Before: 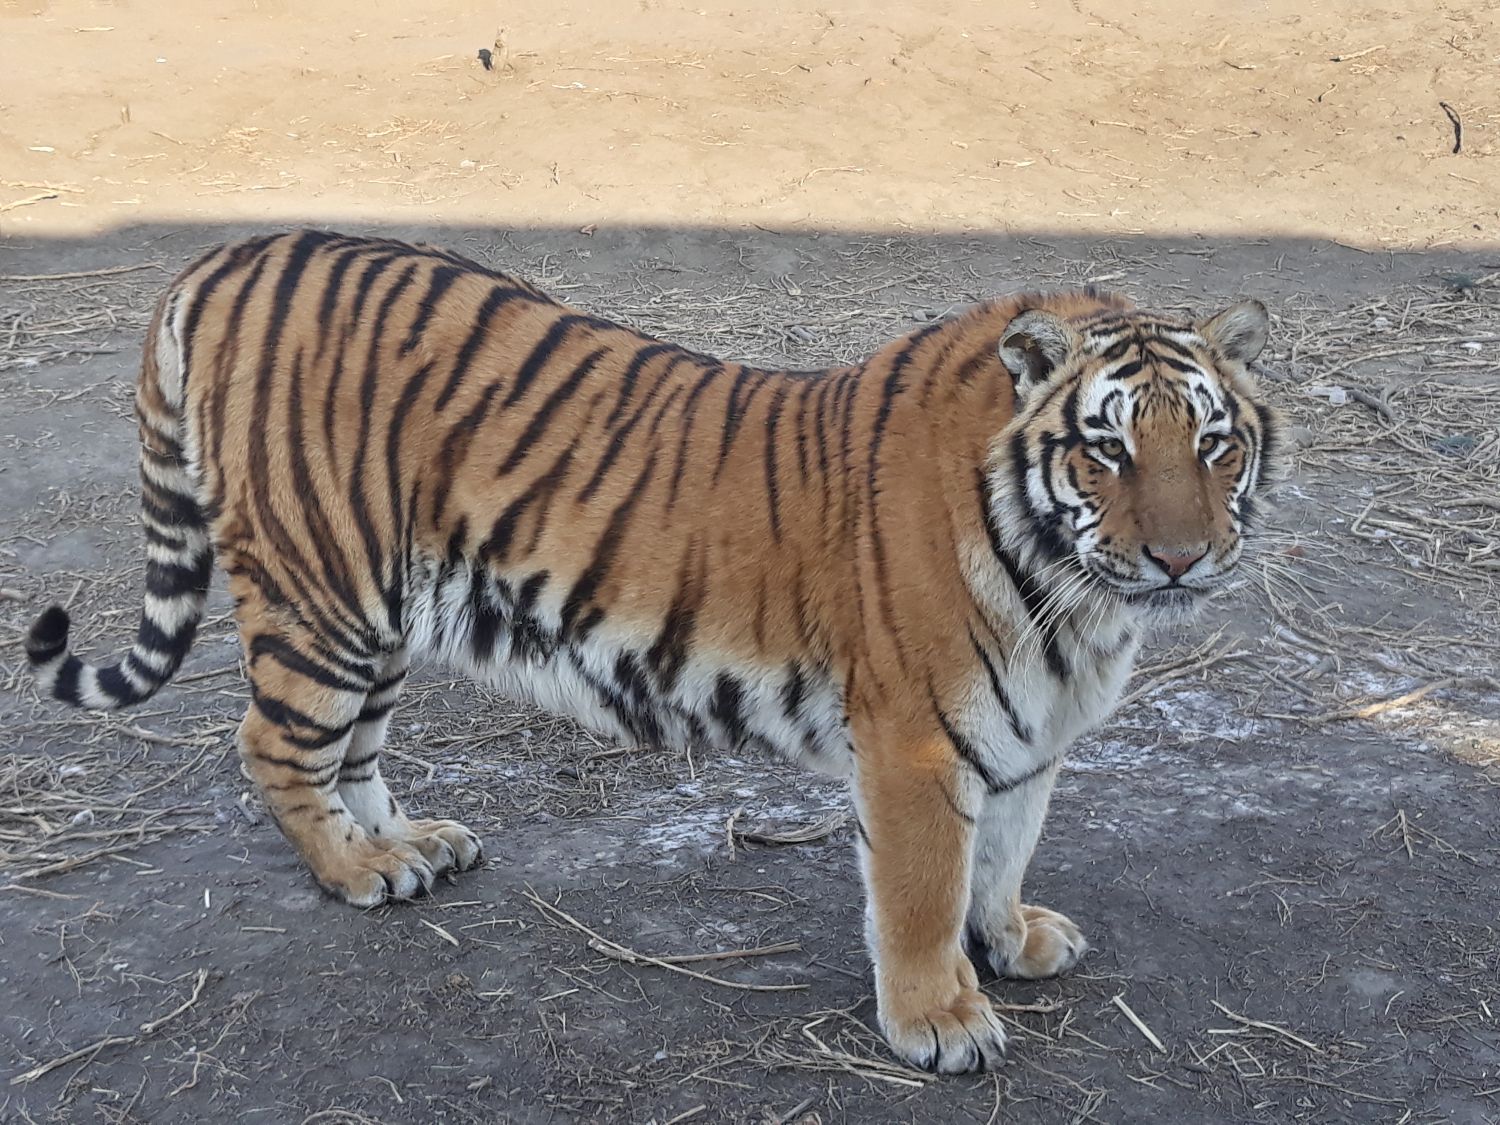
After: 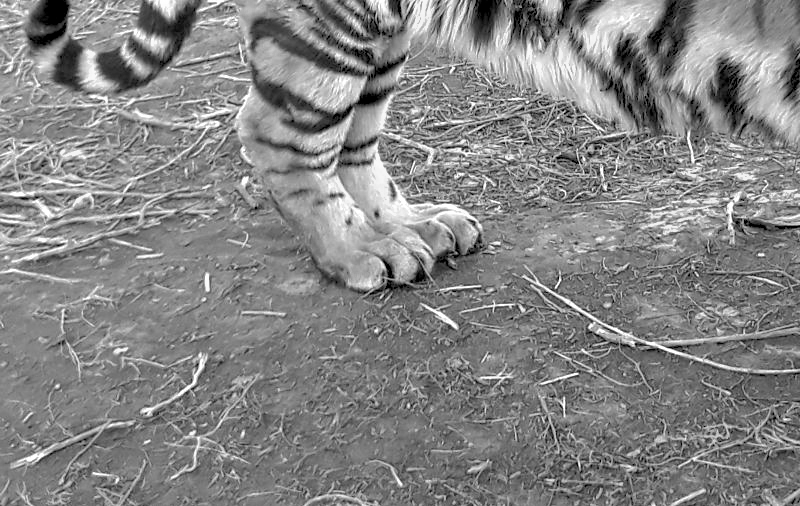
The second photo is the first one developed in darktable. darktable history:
crop and rotate: top 54.778%, right 46.61%, bottom 0.159%
exposure: black level correction 0.01, exposure 1 EV, compensate highlight preservation false
shadows and highlights: on, module defaults
color zones: curves: ch0 [(0.002, 0.593) (0.143, 0.417) (0.285, 0.541) (0.455, 0.289) (0.608, 0.327) (0.727, 0.283) (0.869, 0.571) (1, 0.603)]; ch1 [(0, 0) (0.143, 0) (0.286, 0) (0.429, 0) (0.571, 0) (0.714, 0) (0.857, 0)]
